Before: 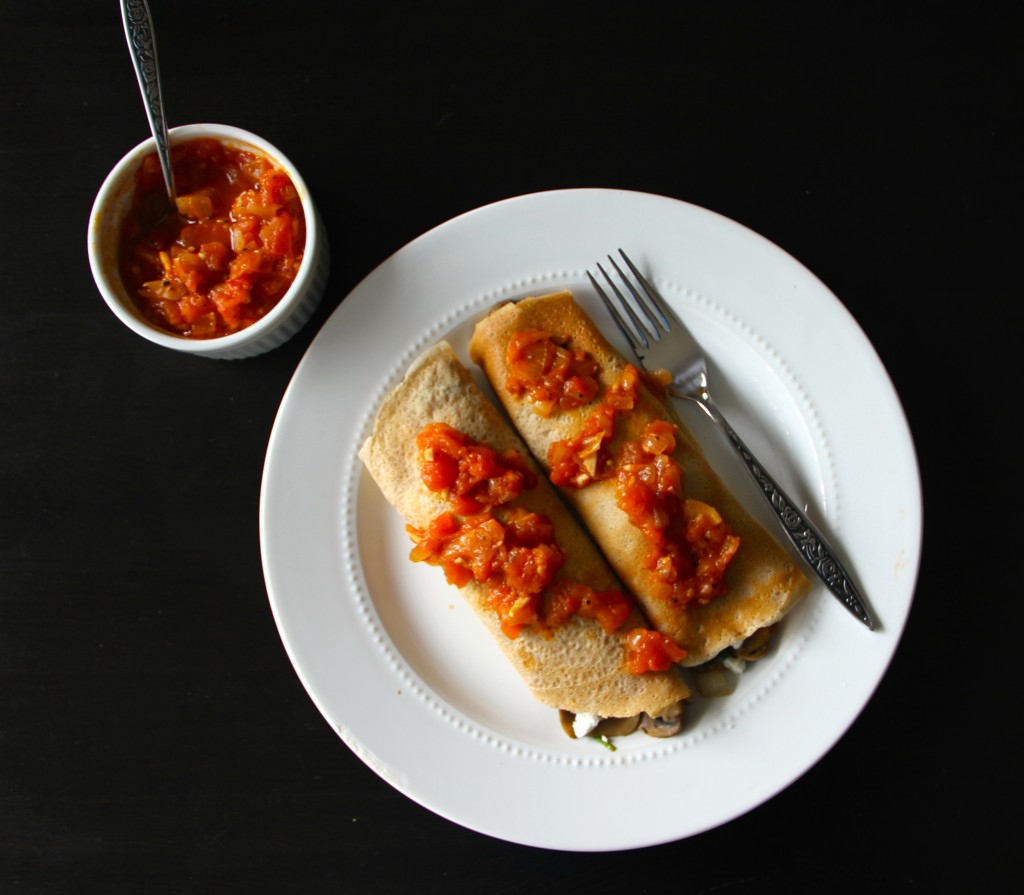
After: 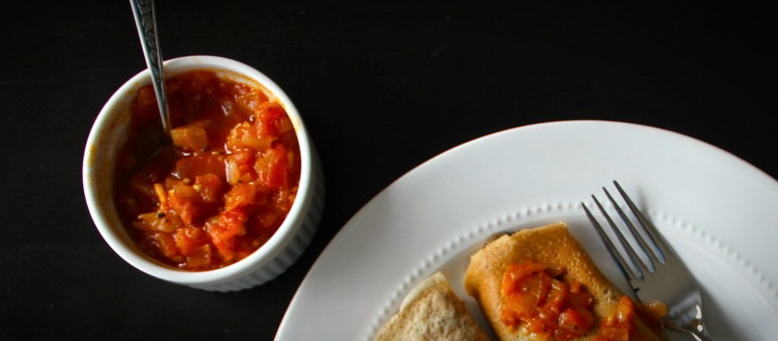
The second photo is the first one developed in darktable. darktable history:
crop: left 0.547%, top 7.651%, right 23.454%, bottom 54.175%
local contrast: highlights 105%, shadows 97%, detail 120%, midtone range 0.2
vignetting: brightness -0.609, saturation -0.003, automatic ratio true
